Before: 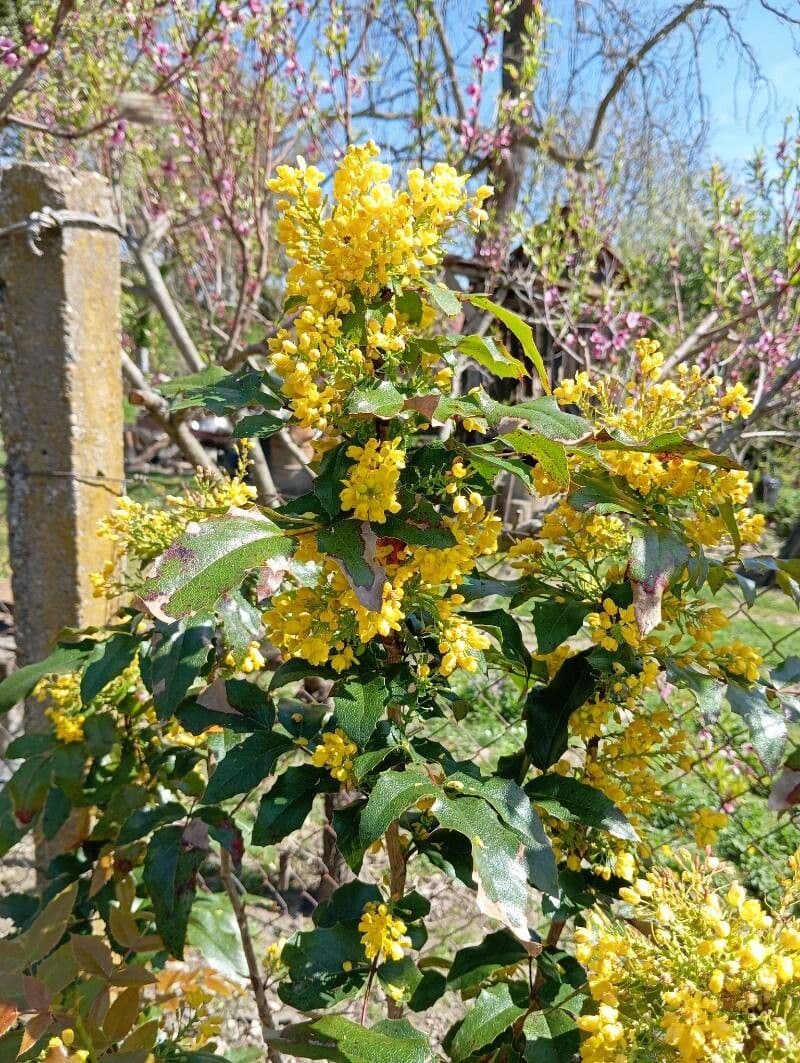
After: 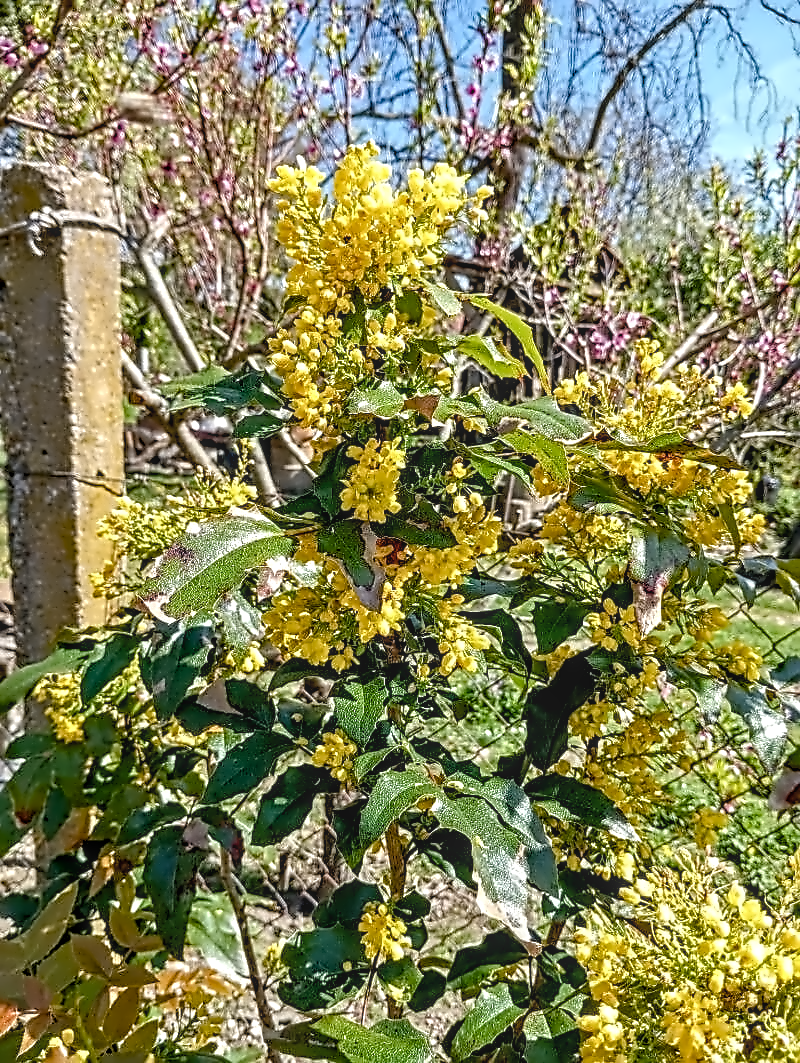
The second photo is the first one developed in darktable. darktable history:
contrast equalizer "denoise & sharpen": octaves 7, y [[0.5, 0.542, 0.583, 0.625, 0.667, 0.708], [0.5 ×6], [0.5 ×6], [0, 0.033, 0.067, 0.1, 0.133, 0.167], [0, 0.05, 0.1, 0.15, 0.2, 0.25]]
sharpen "sharpen": on, module defaults
haze removal: compatibility mode true, adaptive false
denoise (profiled): preserve shadows 1.3, scattering 0.018, a [-1, 0, 0], compensate highlight preservation false
color balance rgb "basic colorfulness: standard": perceptual saturation grading › global saturation 20%, perceptual saturation grading › highlights -25%, perceptual saturation grading › shadows 25%
local contrast "clarity": highlights 0%, shadows 0%, detail 133%
